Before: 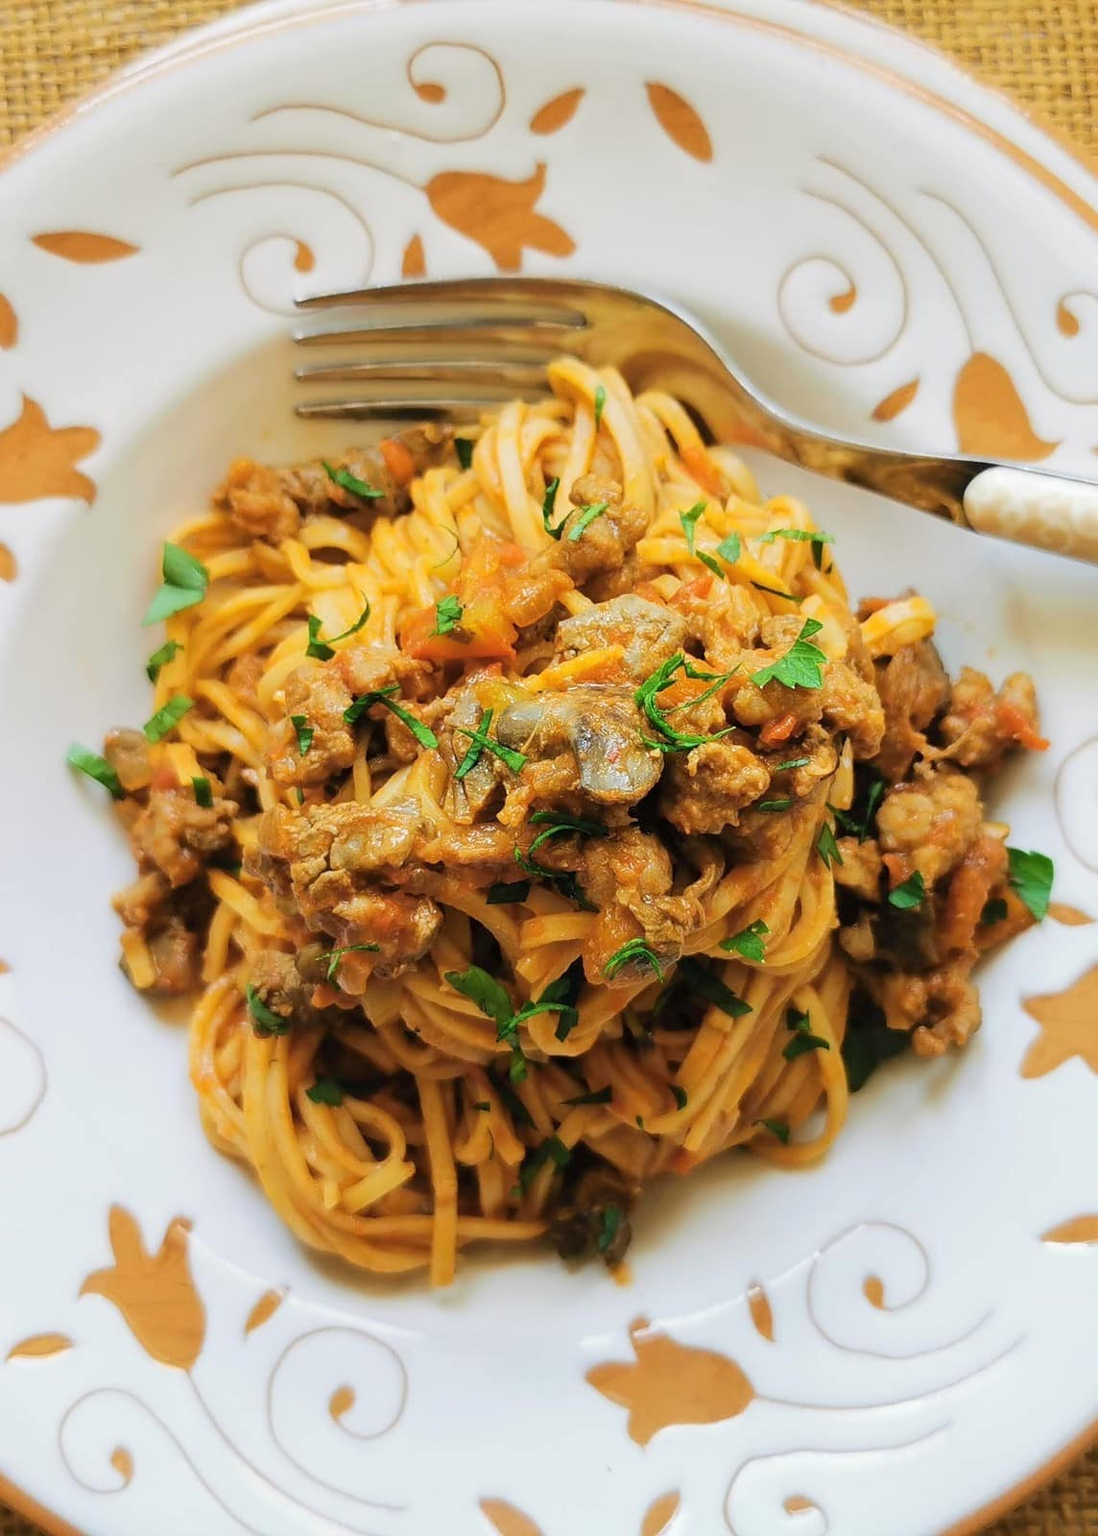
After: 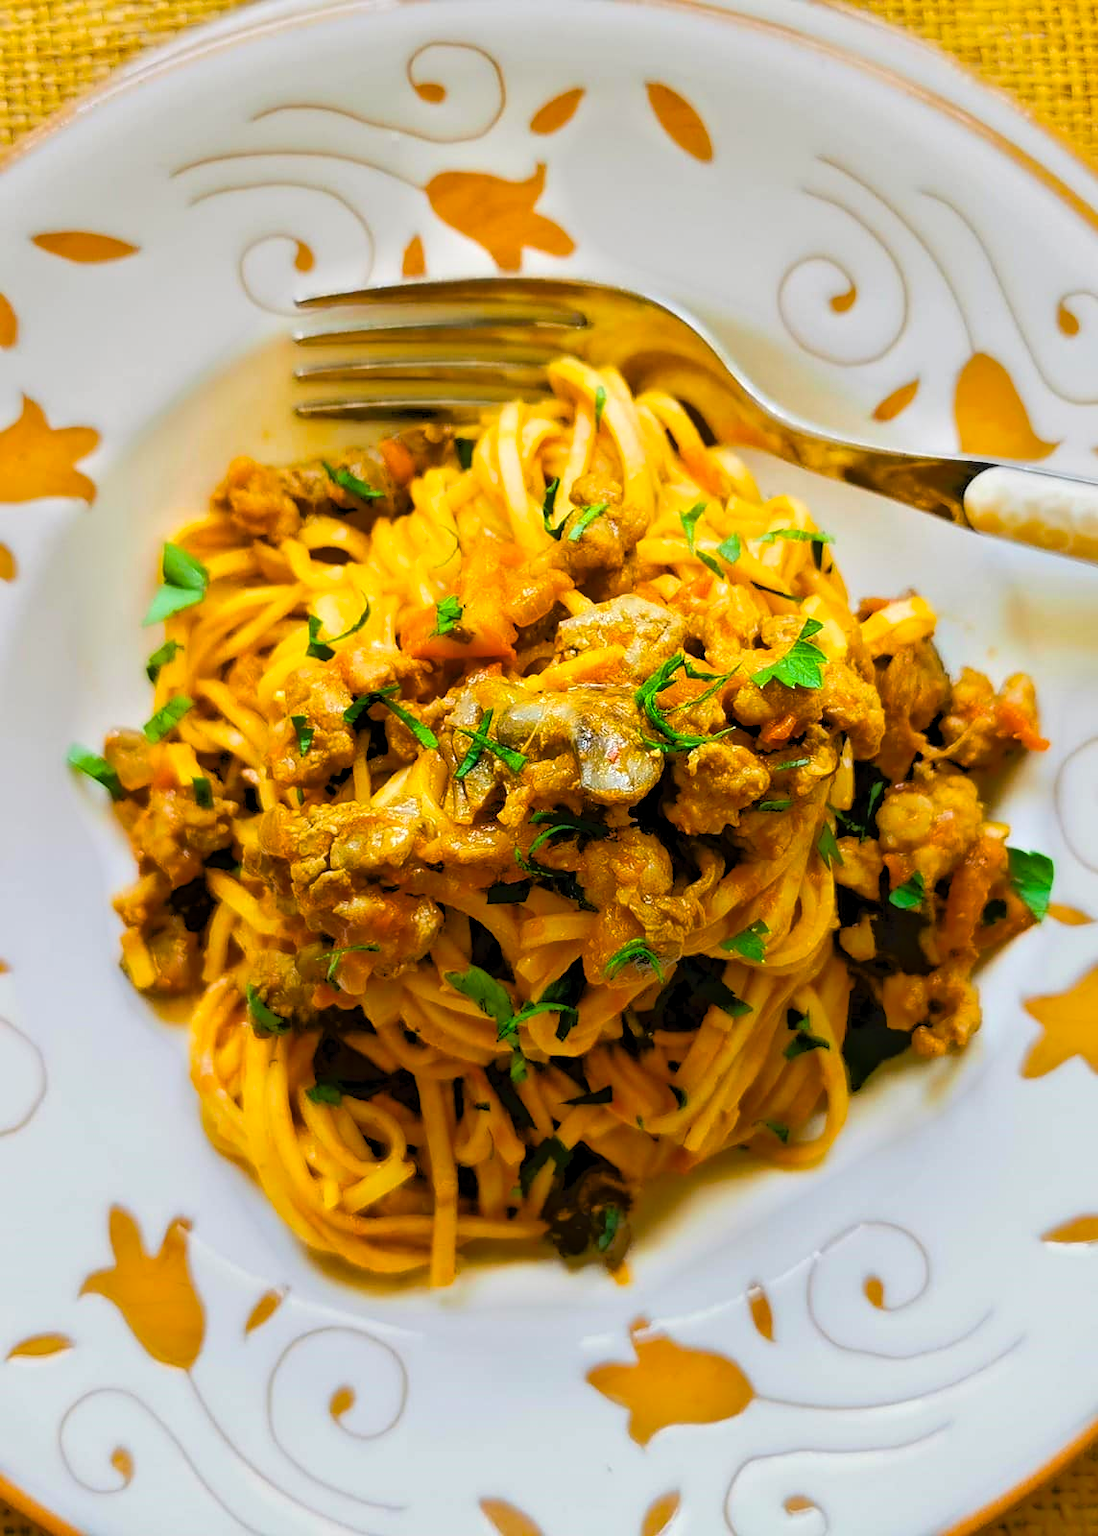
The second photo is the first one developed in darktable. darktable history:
levels: levels [0.062, 0.494, 0.925]
color balance rgb: perceptual saturation grading › global saturation 36.892%, perceptual saturation grading › shadows 35.112%
tone equalizer: -7 EV -0.607 EV, -6 EV 0.98 EV, -5 EV -0.44 EV, -4 EV 0.416 EV, -3 EV 0.441 EV, -2 EV 0.14 EV, -1 EV -0.127 EV, +0 EV -0.38 EV
